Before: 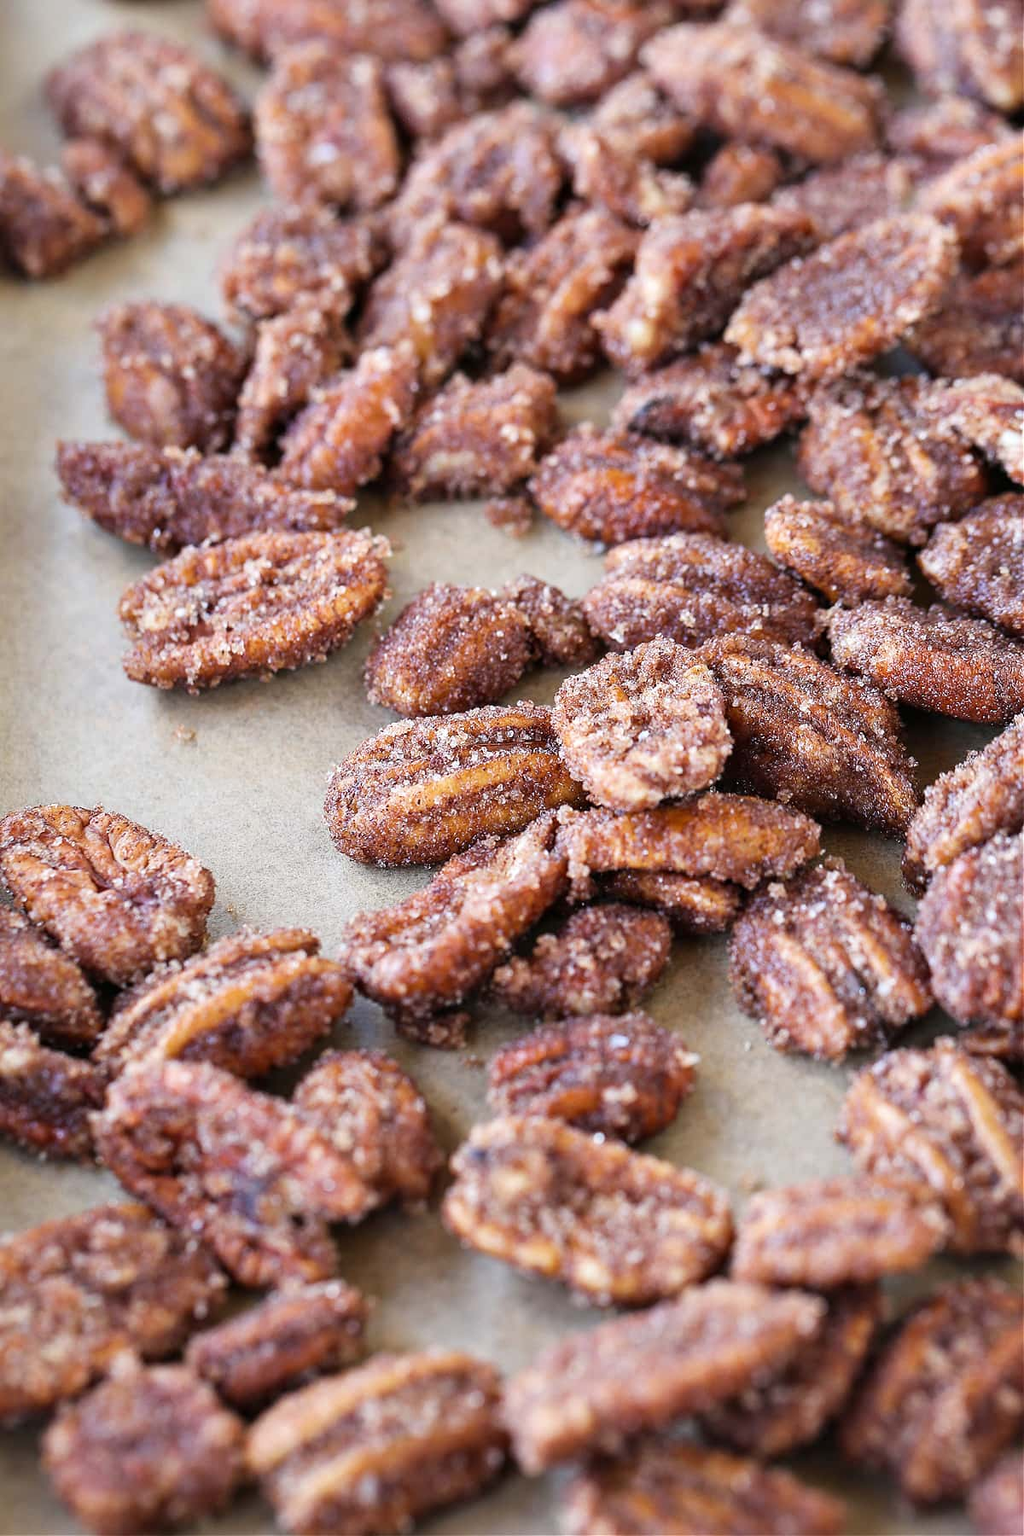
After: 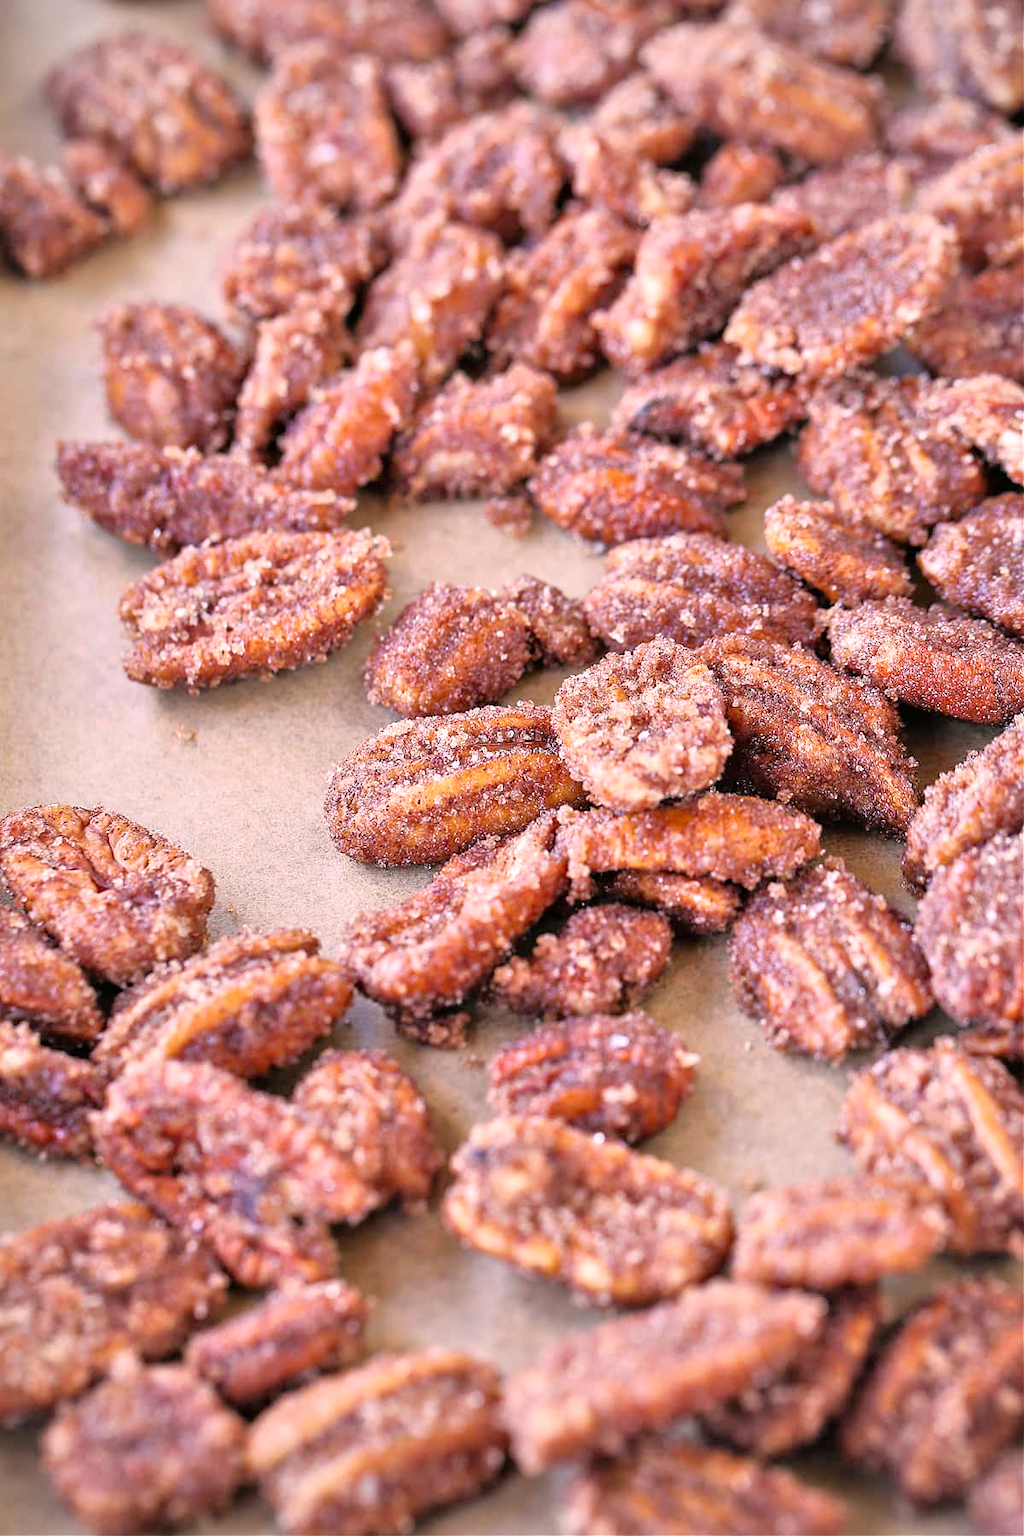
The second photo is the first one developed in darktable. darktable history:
vignetting: fall-off radius 81.94%
contrast brightness saturation: contrast 0.07
tone equalizer: -7 EV 0.15 EV, -6 EV 0.6 EV, -5 EV 1.15 EV, -4 EV 1.33 EV, -3 EV 1.15 EV, -2 EV 0.6 EV, -1 EV 0.15 EV, mask exposure compensation -0.5 EV
color correction: highlights a* 12.23, highlights b* 5.41
